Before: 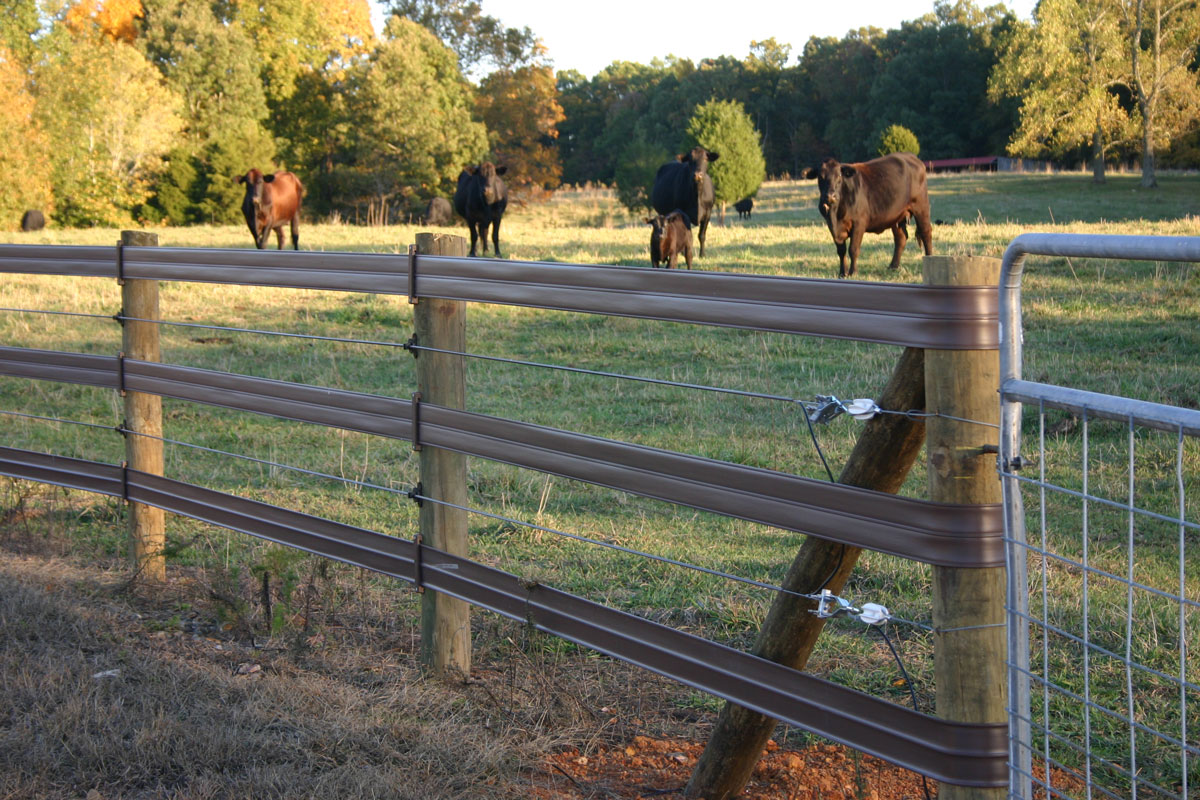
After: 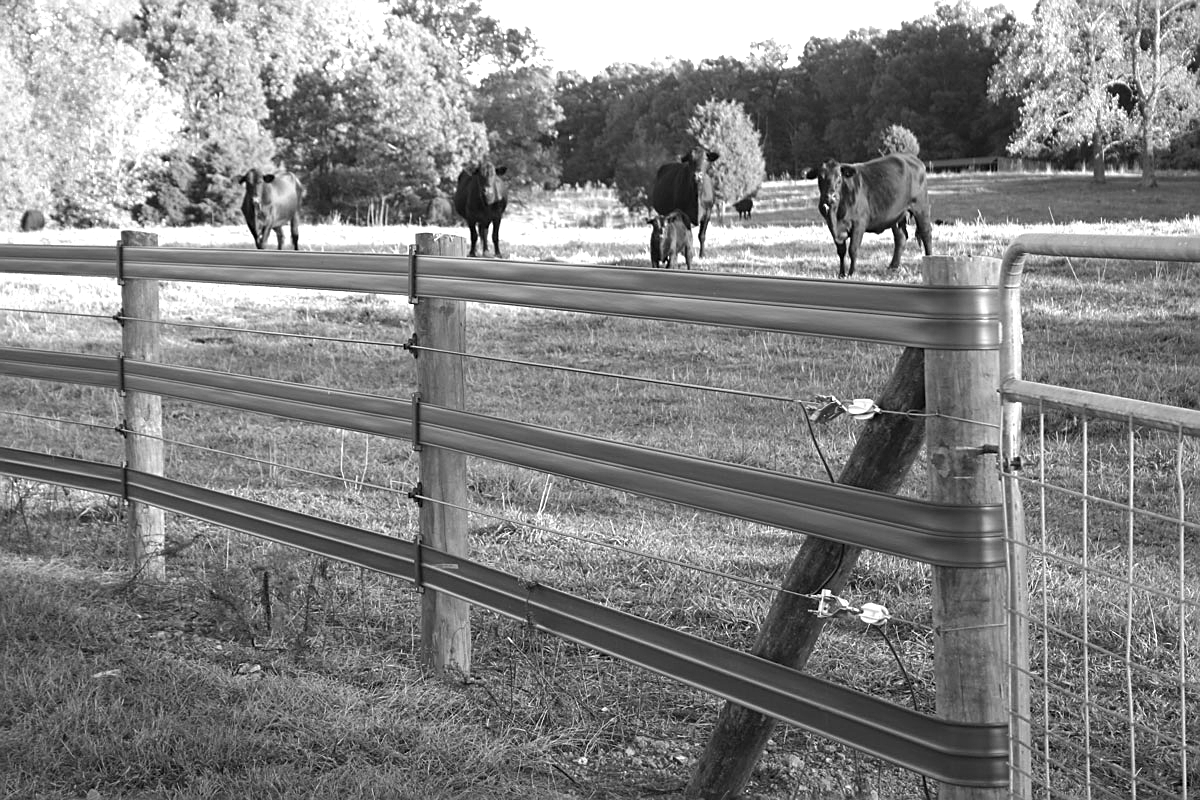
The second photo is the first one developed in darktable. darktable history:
sharpen: on, module defaults
exposure: exposure 0.64 EV, compensate highlight preservation false
monochrome: on, module defaults
